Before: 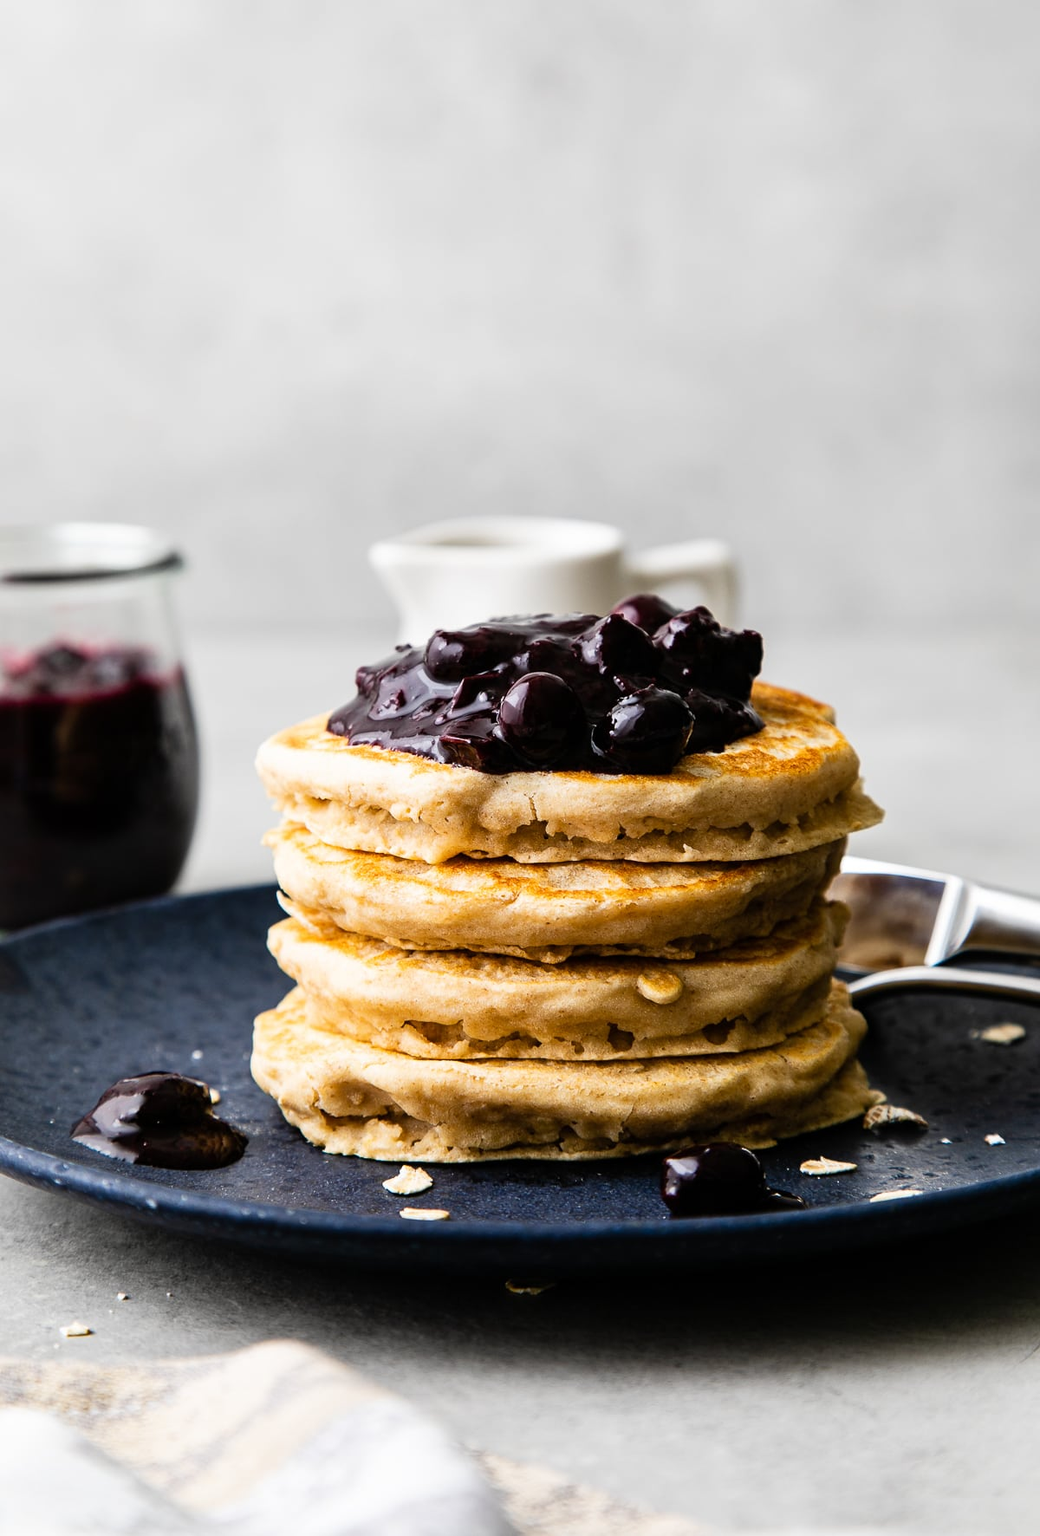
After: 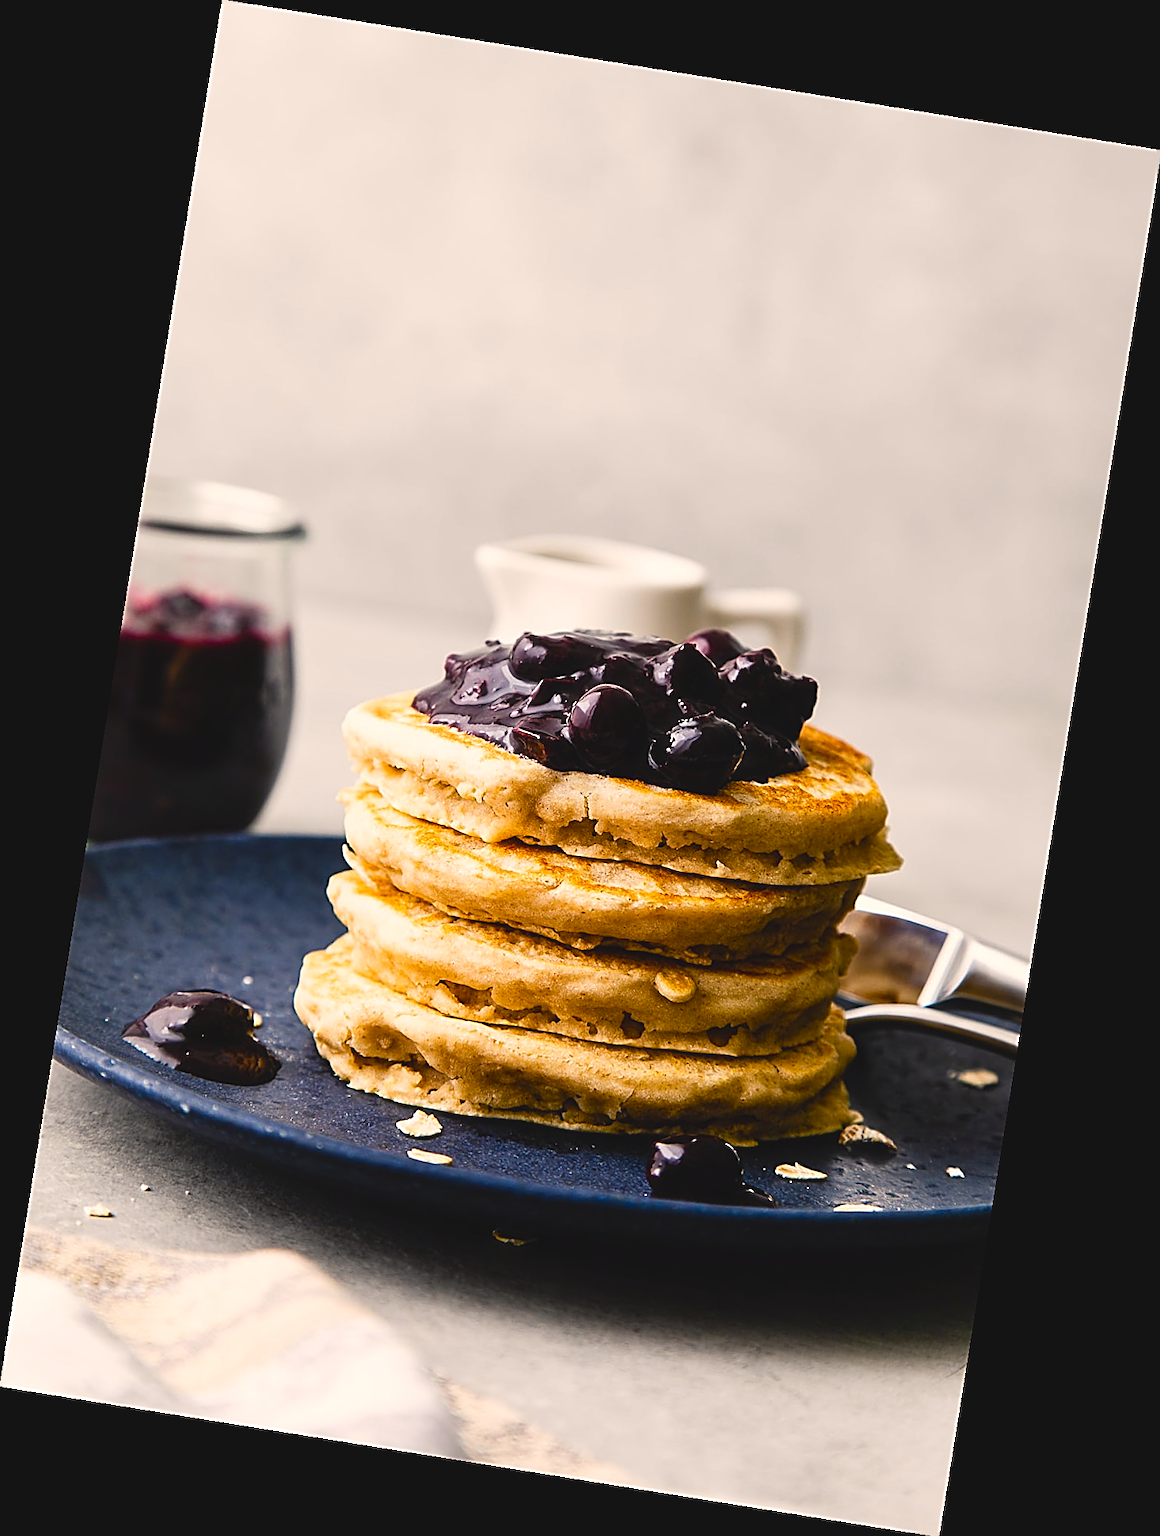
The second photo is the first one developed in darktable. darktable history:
haze removal: strength -0.05
color balance rgb: shadows lift › chroma 2%, shadows lift › hue 247.2°, power › chroma 0.3%, power › hue 25.2°, highlights gain › chroma 3%, highlights gain › hue 60°, global offset › luminance 0.75%, perceptual saturation grading › global saturation 20%, perceptual saturation grading › highlights -20%, perceptual saturation grading › shadows 30%, global vibrance 20%
rotate and perspective: rotation 9.12°, automatic cropping off
sharpen: amount 1
